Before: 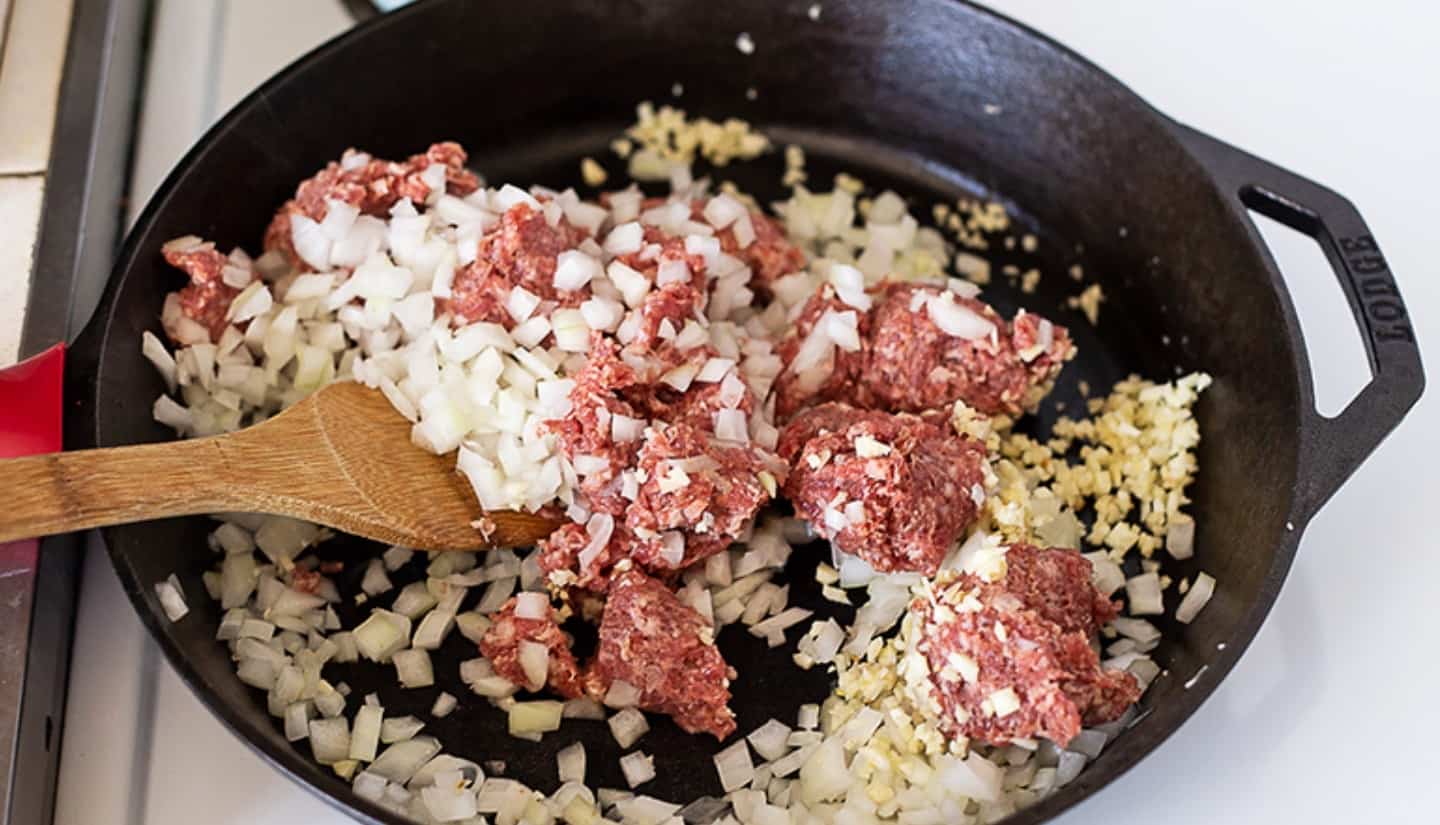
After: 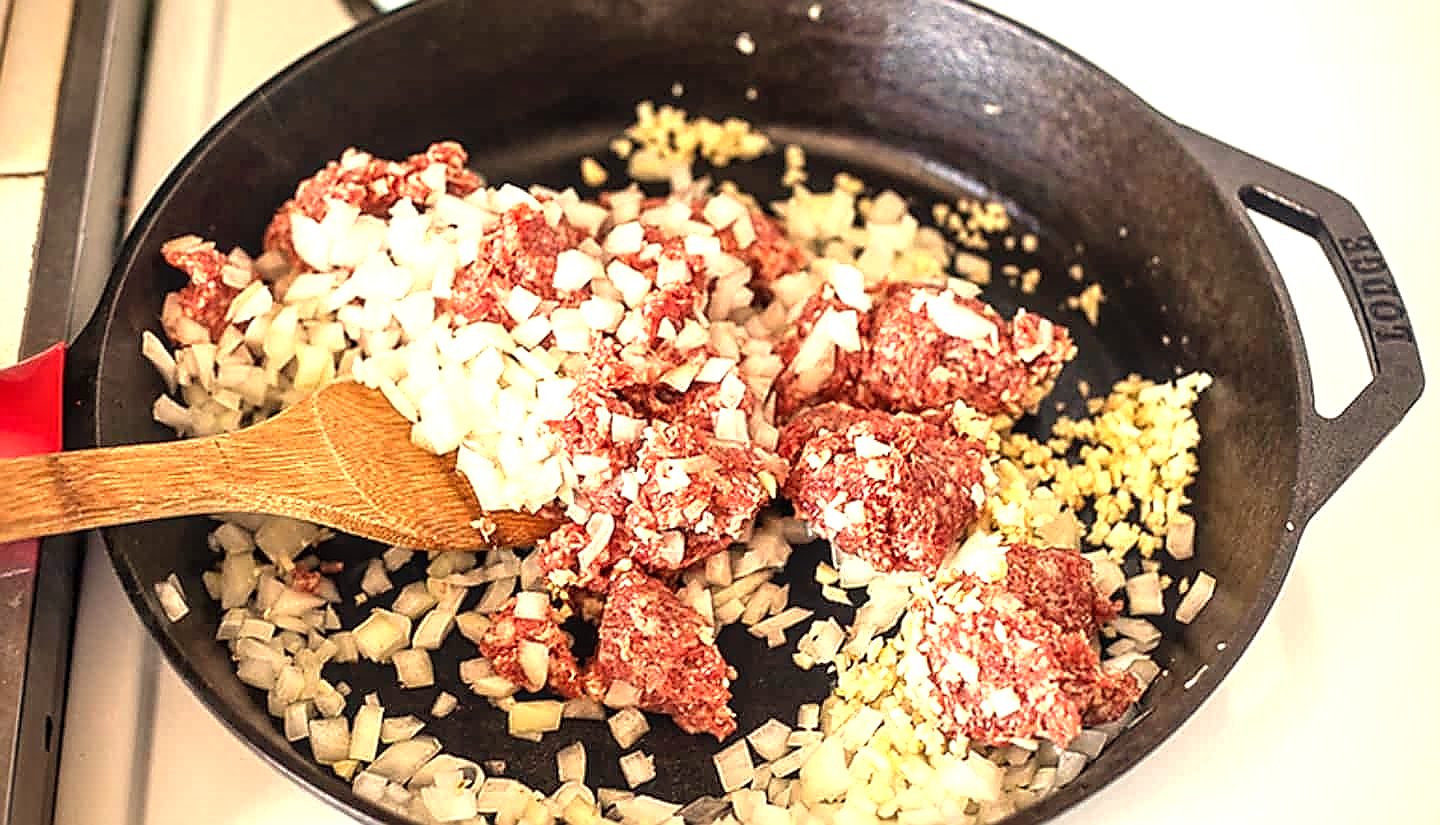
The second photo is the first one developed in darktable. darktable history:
sharpen: radius 1.4, amount 1.25, threshold 0.7
local contrast: highlights 55%, shadows 52%, detail 130%, midtone range 0.452
exposure: exposure 0.943 EV, compensate highlight preservation false
white balance: red 1.123, blue 0.83
vignetting: saturation 0, unbound false
